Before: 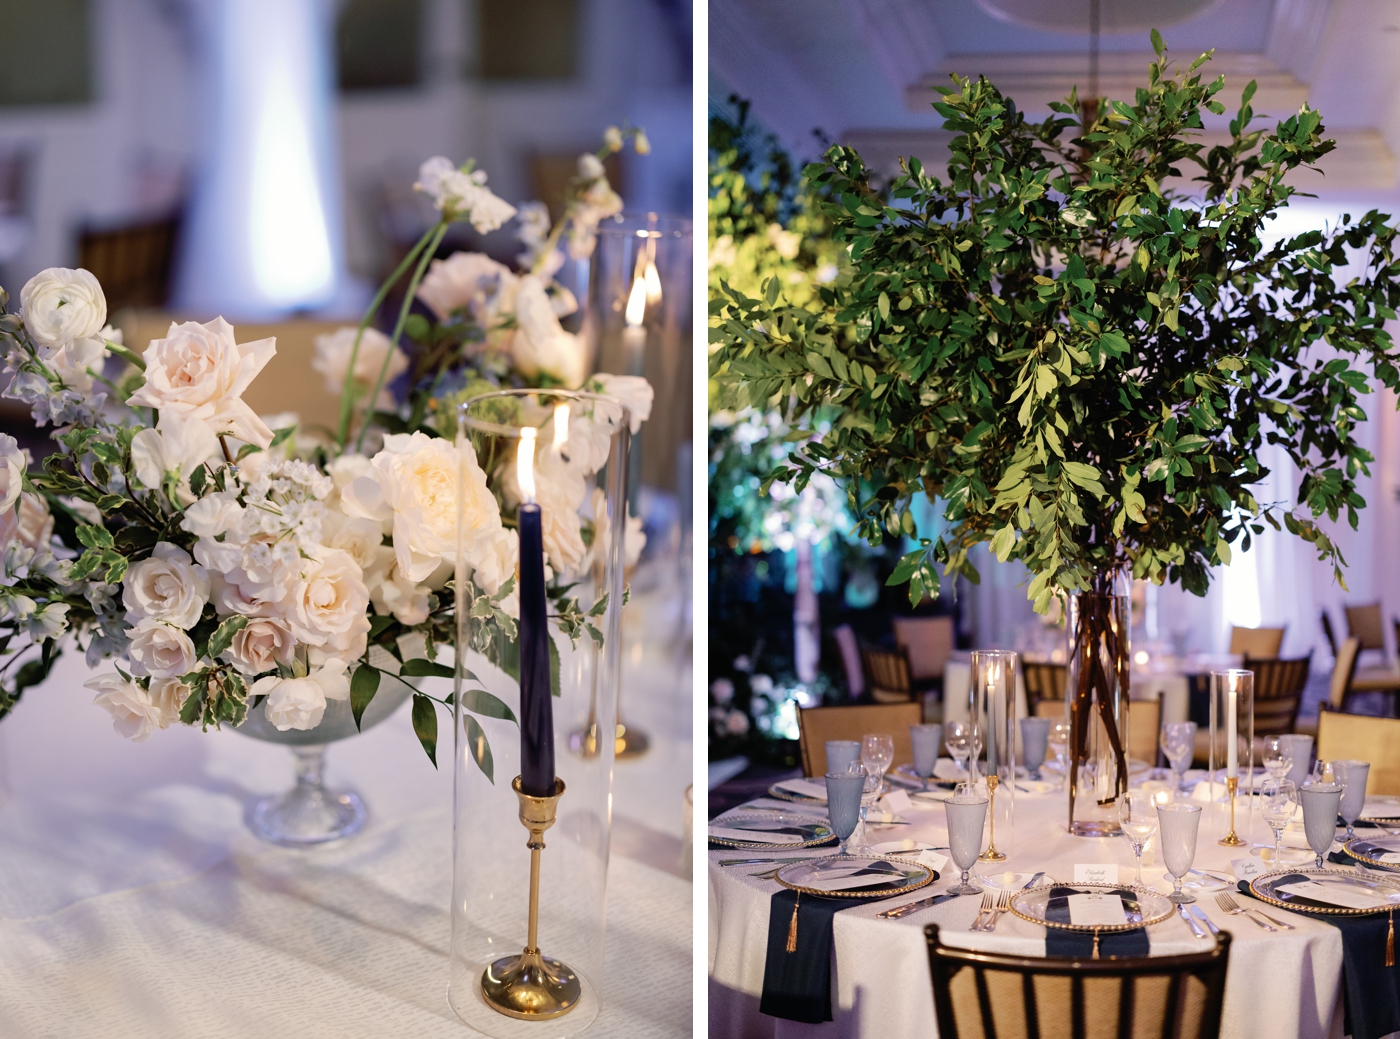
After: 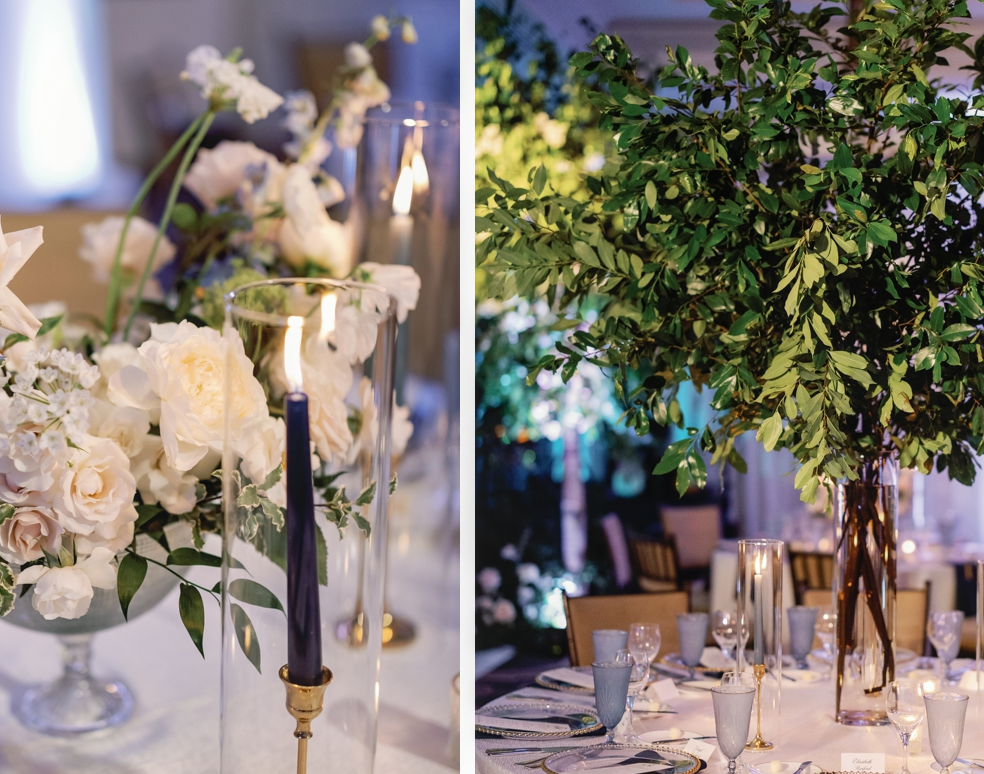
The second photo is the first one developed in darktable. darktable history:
crop and rotate: left 16.709%, top 10.783%, right 12.941%, bottom 14.627%
local contrast: detail 110%
